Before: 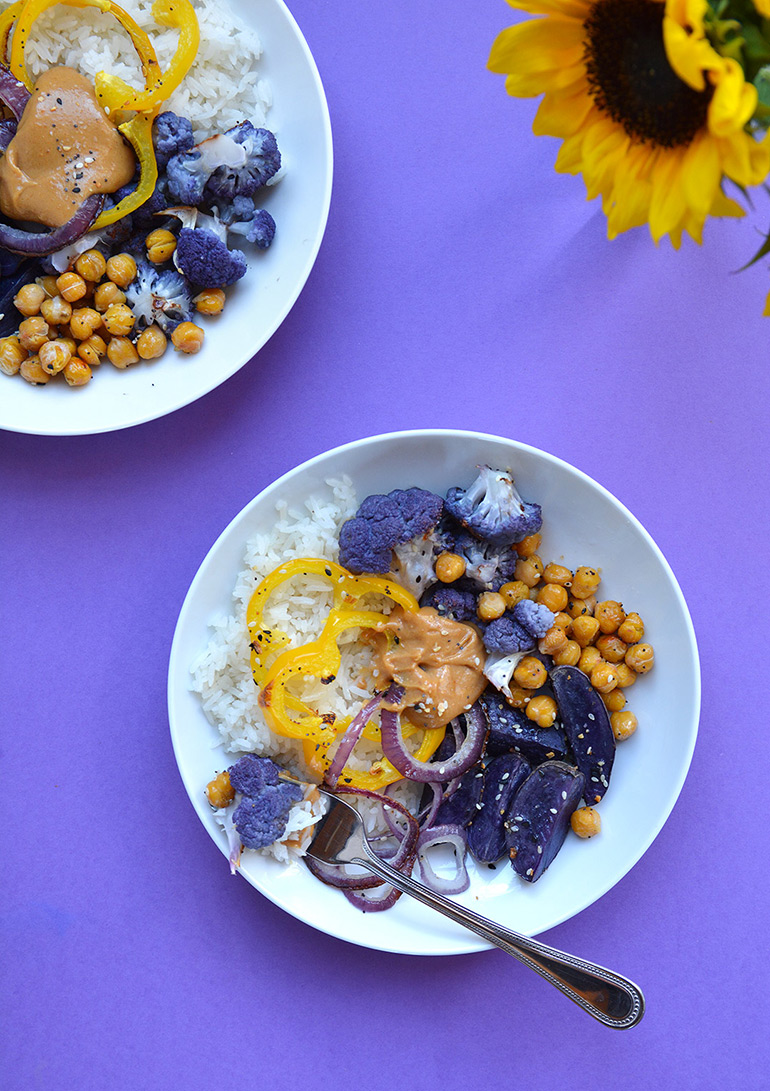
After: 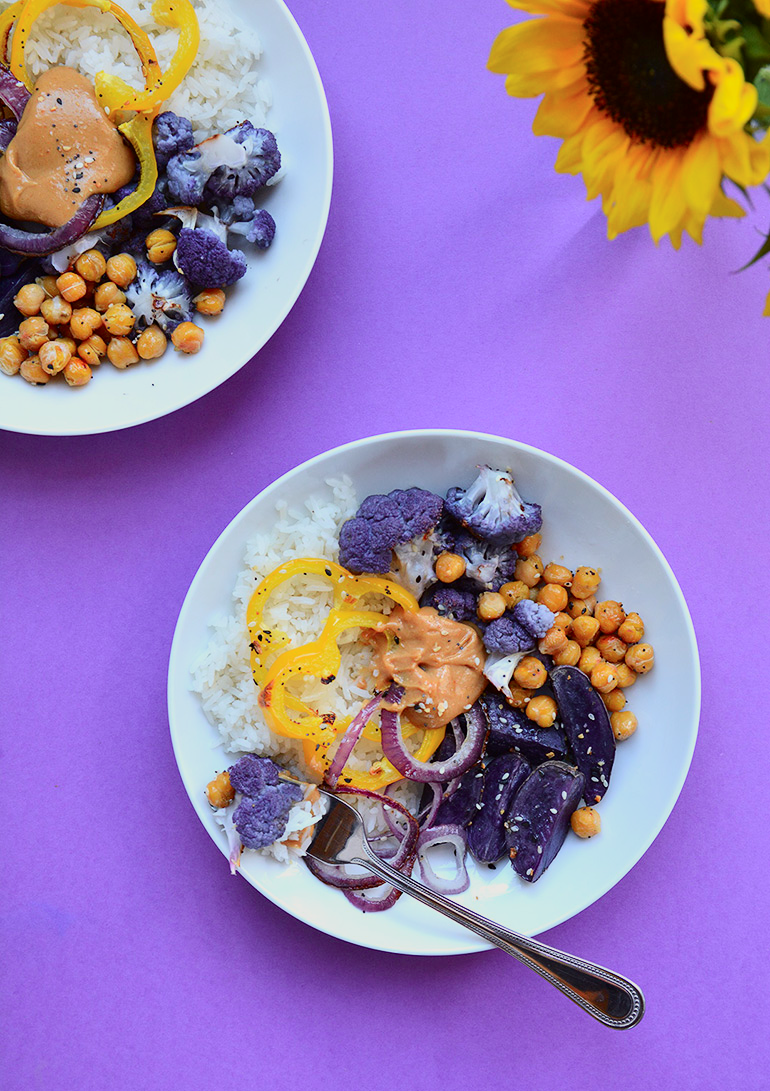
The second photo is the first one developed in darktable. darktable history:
tone curve: curves: ch0 [(0, 0) (0.091, 0.066) (0.184, 0.16) (0.491, 0.519) (0.748, 0.765) (1, 0.919)]; ch1 [(0, 0) (0.179, 0.173) (0.322, 0.32) (0.424, 0.424) (0.502, 0.504) (0.56, 0.578) (0.631, 0.675) (0.777, 0.806) (1, 1)]; ch2 [(0, 0) (0.434, 0.447) (0.483, 0.487) (0.547, 0.573) (0.676, 0.673) (1, 1)], color space Lab, independent channels, preserve colors none
